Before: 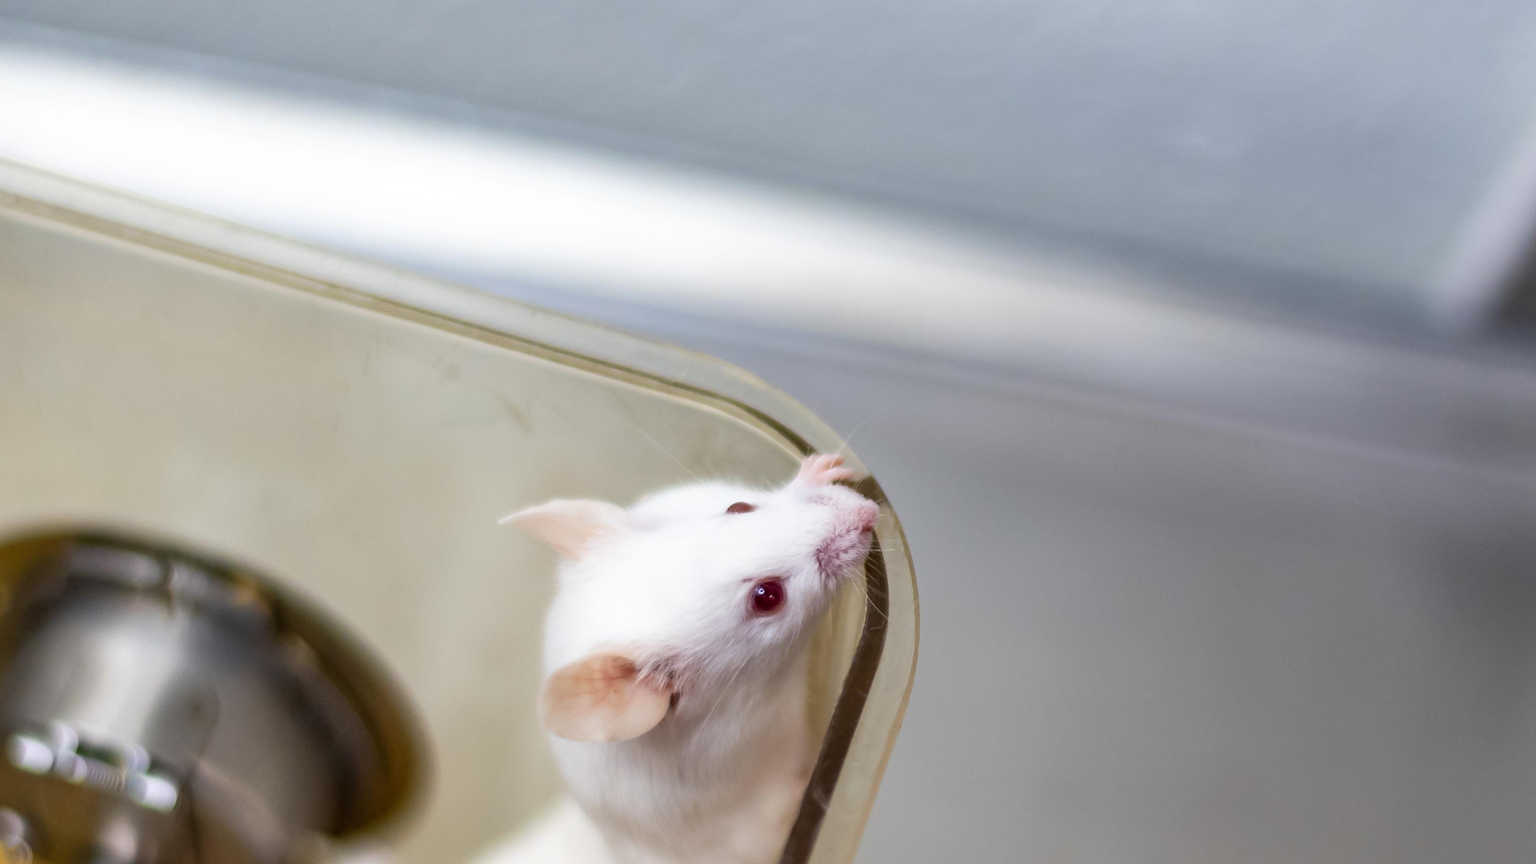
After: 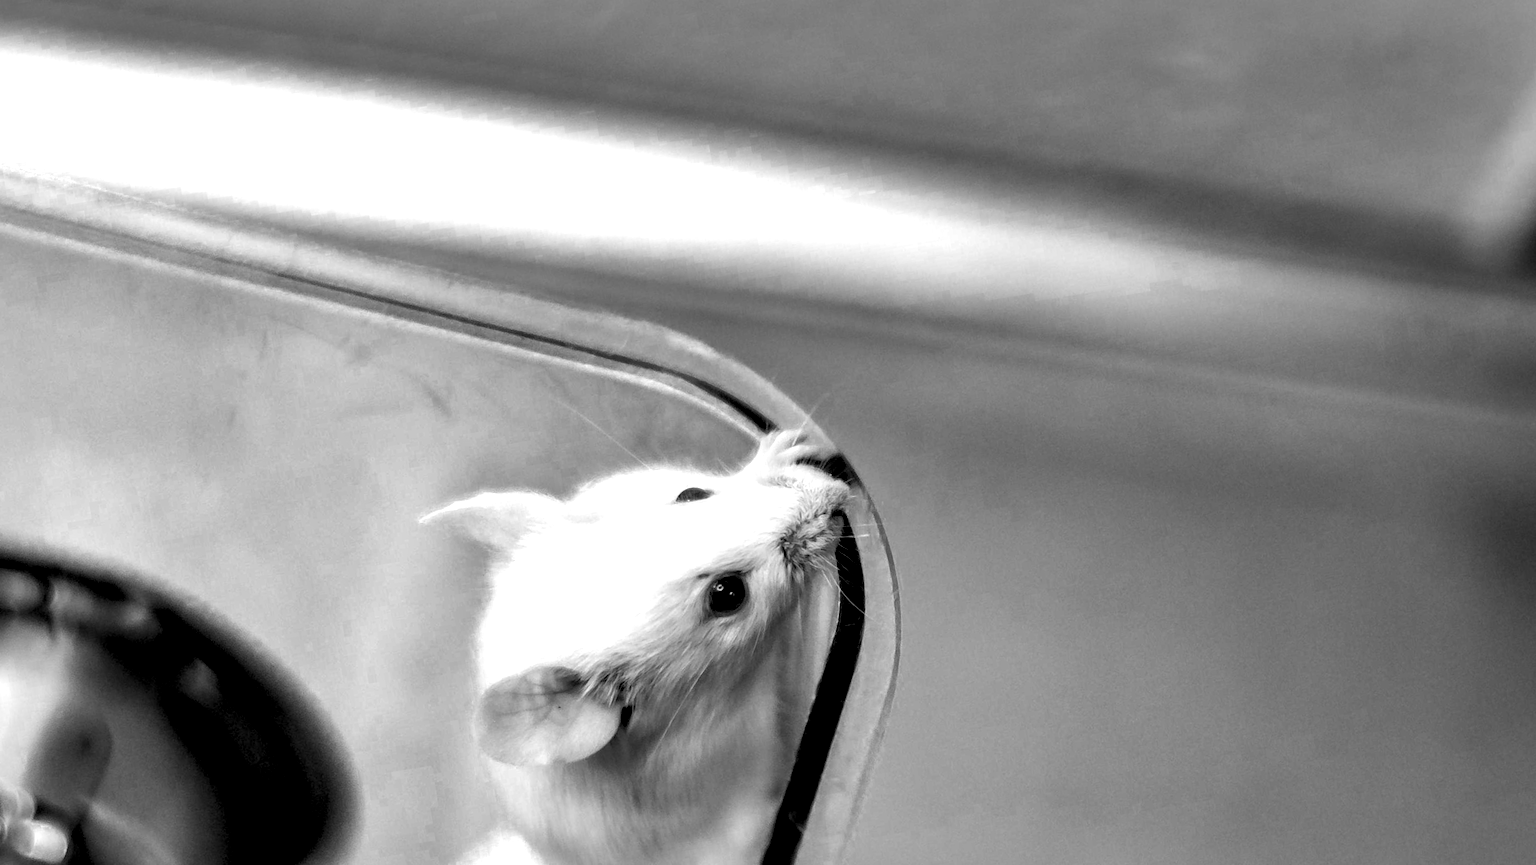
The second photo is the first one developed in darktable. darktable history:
crop and rotate: angle 2.13°, left 5.88%, top 5.719%
shadows and highlights: on, module defaults
color zones: curves: ch0 [(0, 0.554) (0.146, 0.662) (0.293, 0.86) (0.503, 0.774) (0.637, 0.106) (0.74, 0.072) (0.866, 0.488) (0.998, 0.569)]; ch1 [(0, 0) (0.143, 0) (0.286, 0) (0.429, 0) (0.571, 0) (0.714, 0) (0.857, 0)]
haze removal: compatibility mode true, adaptive false
local contrast: shadows 156%, detail 224%
